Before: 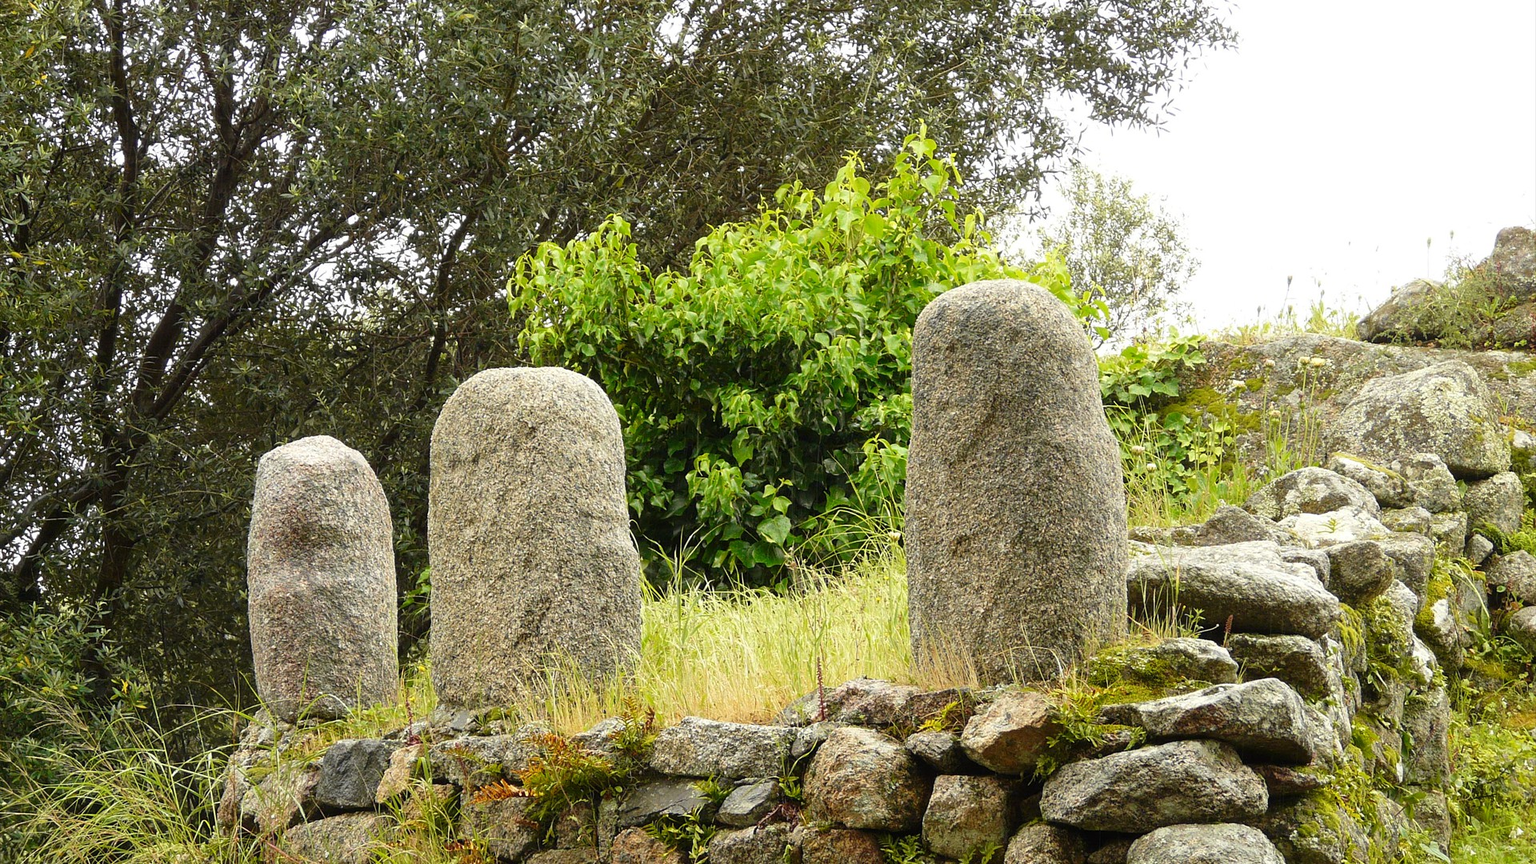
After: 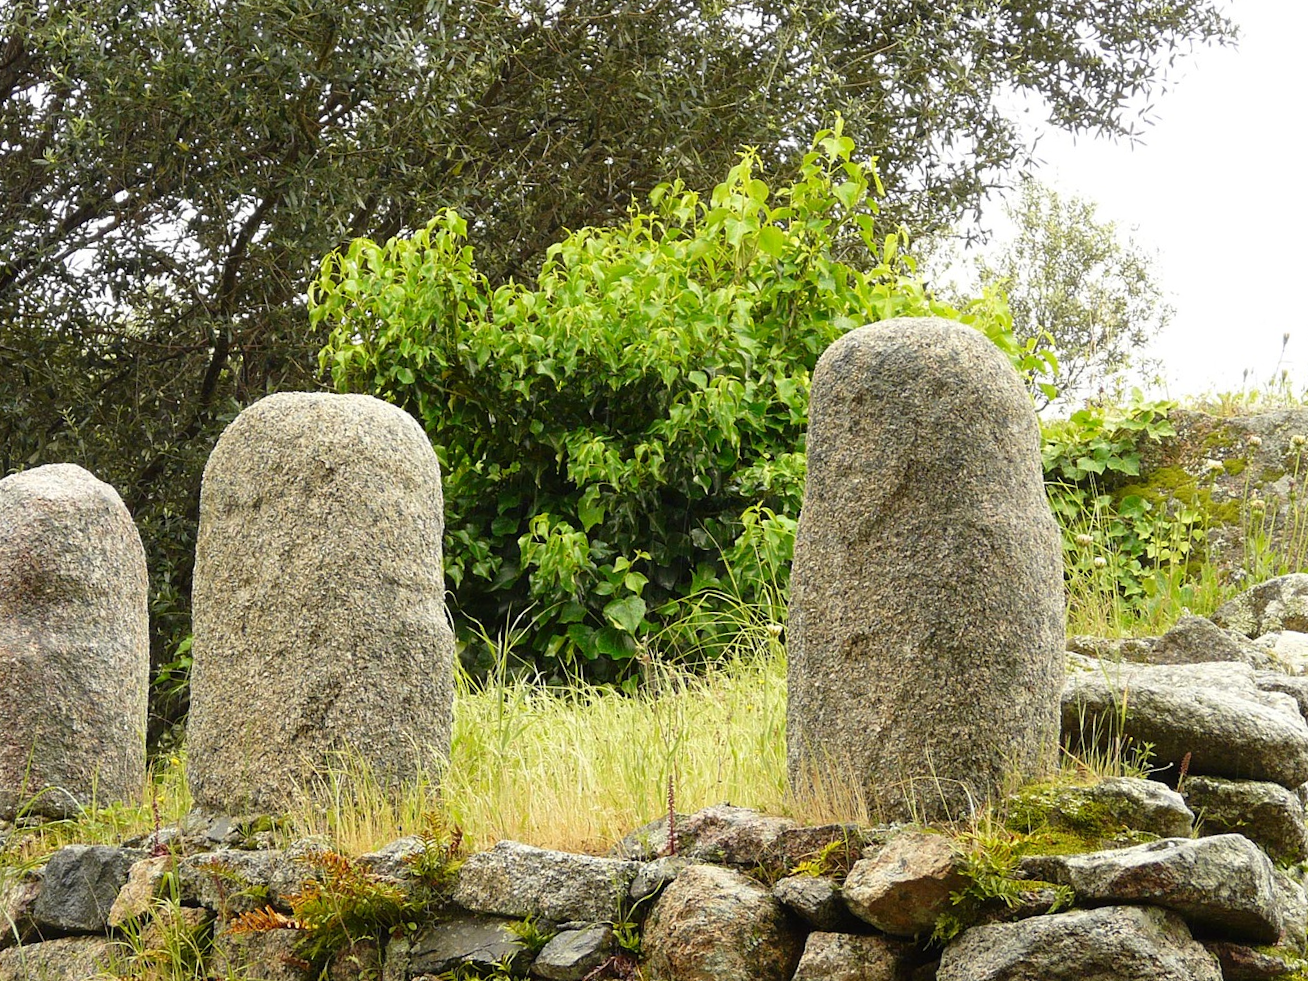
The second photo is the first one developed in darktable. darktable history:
exposure: compensate highlight preservation false
crop and rotate: angle -3.27°, left 14.277%, top 0.028%, right 10.766%, bottom 0.028%
